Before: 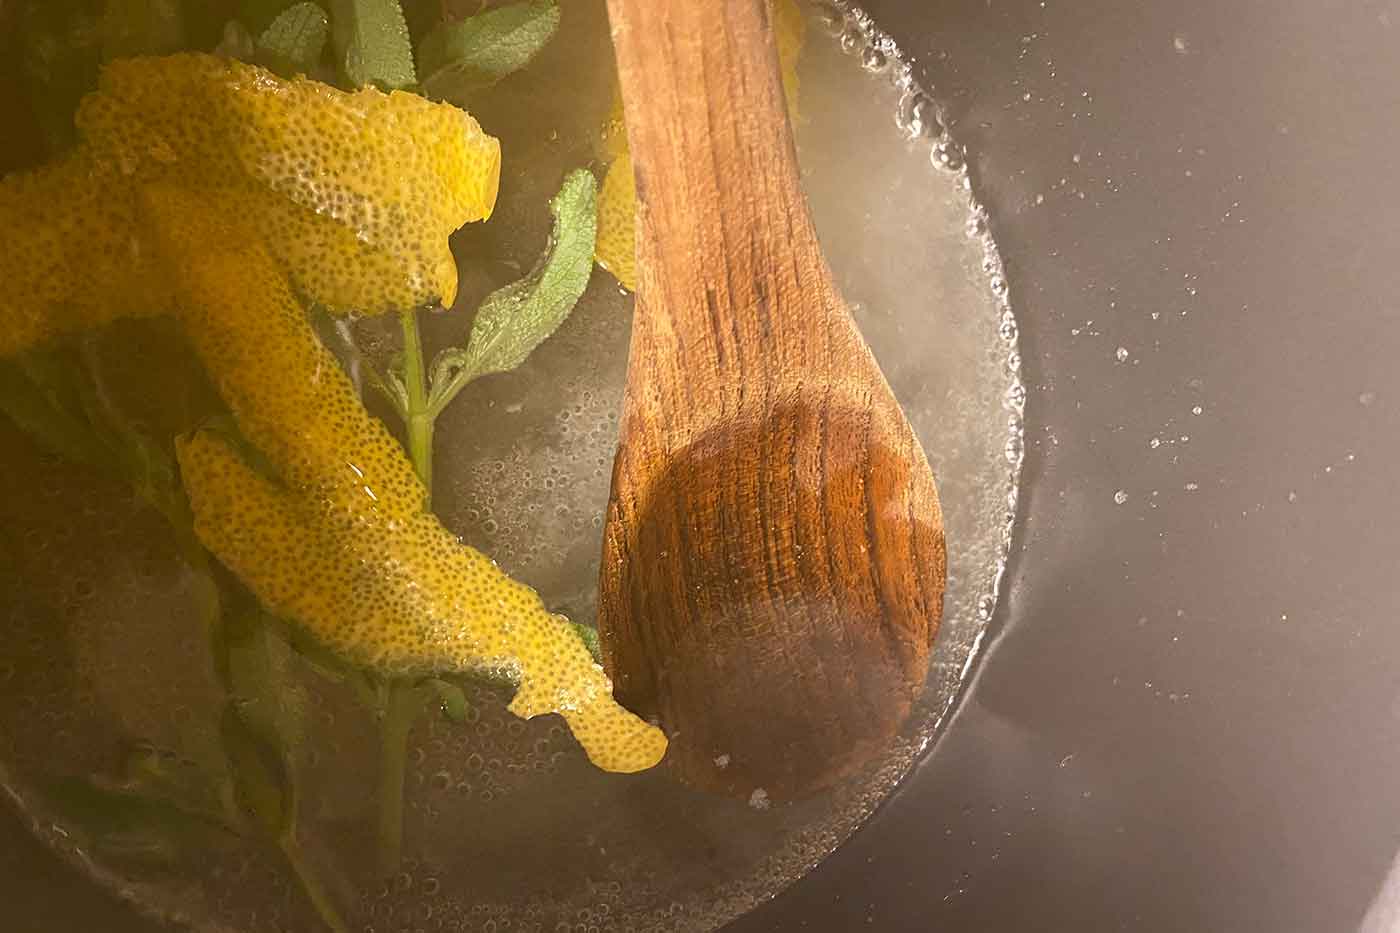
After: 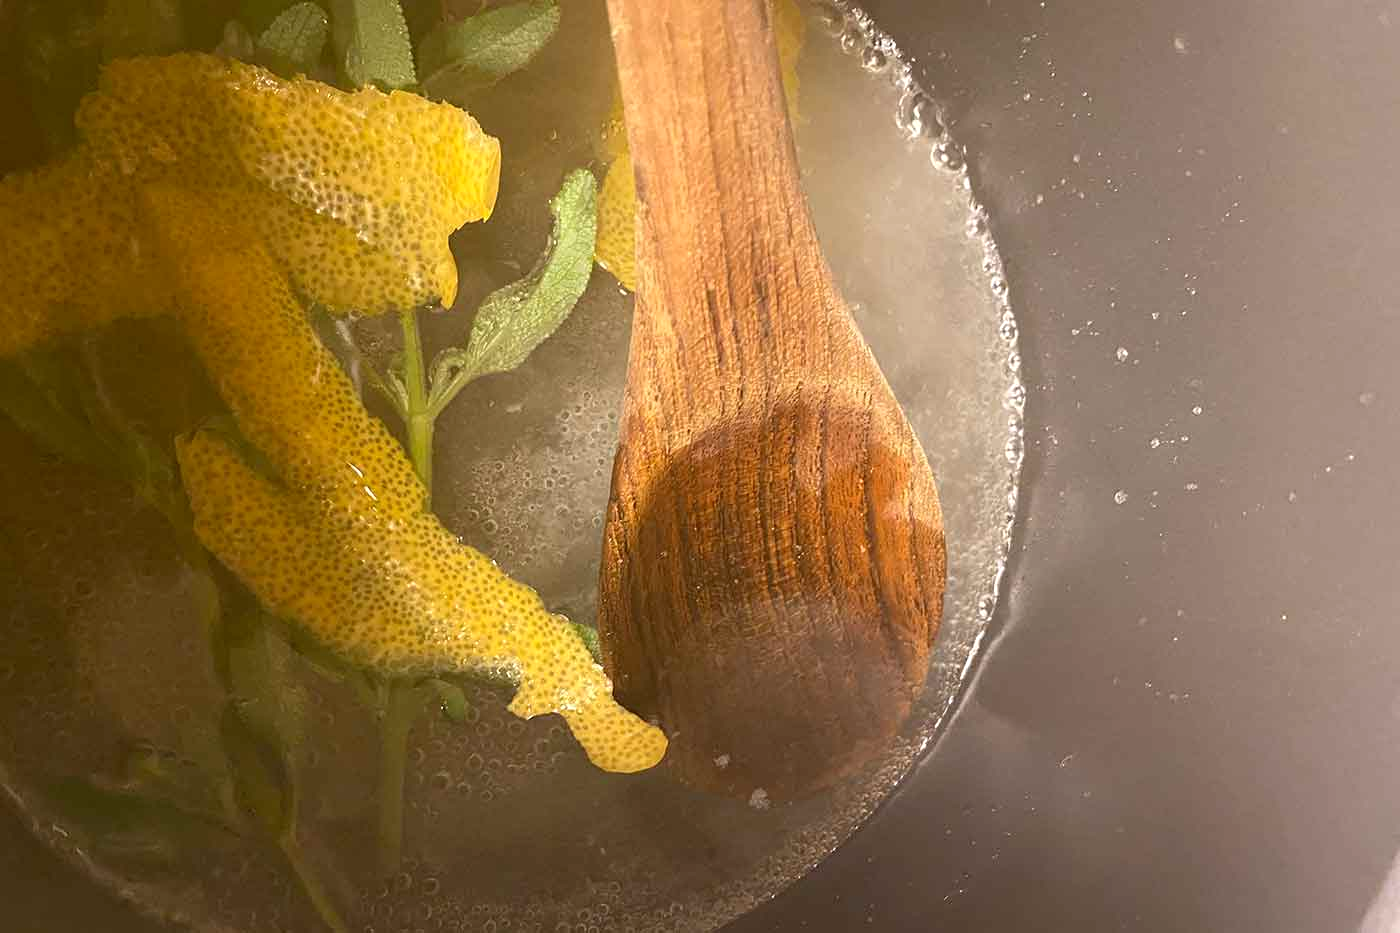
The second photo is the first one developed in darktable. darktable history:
exposure: black level correction 0.001, exposure 0.14 EV, compensate exposure bias true, compensate highlight preservation false
